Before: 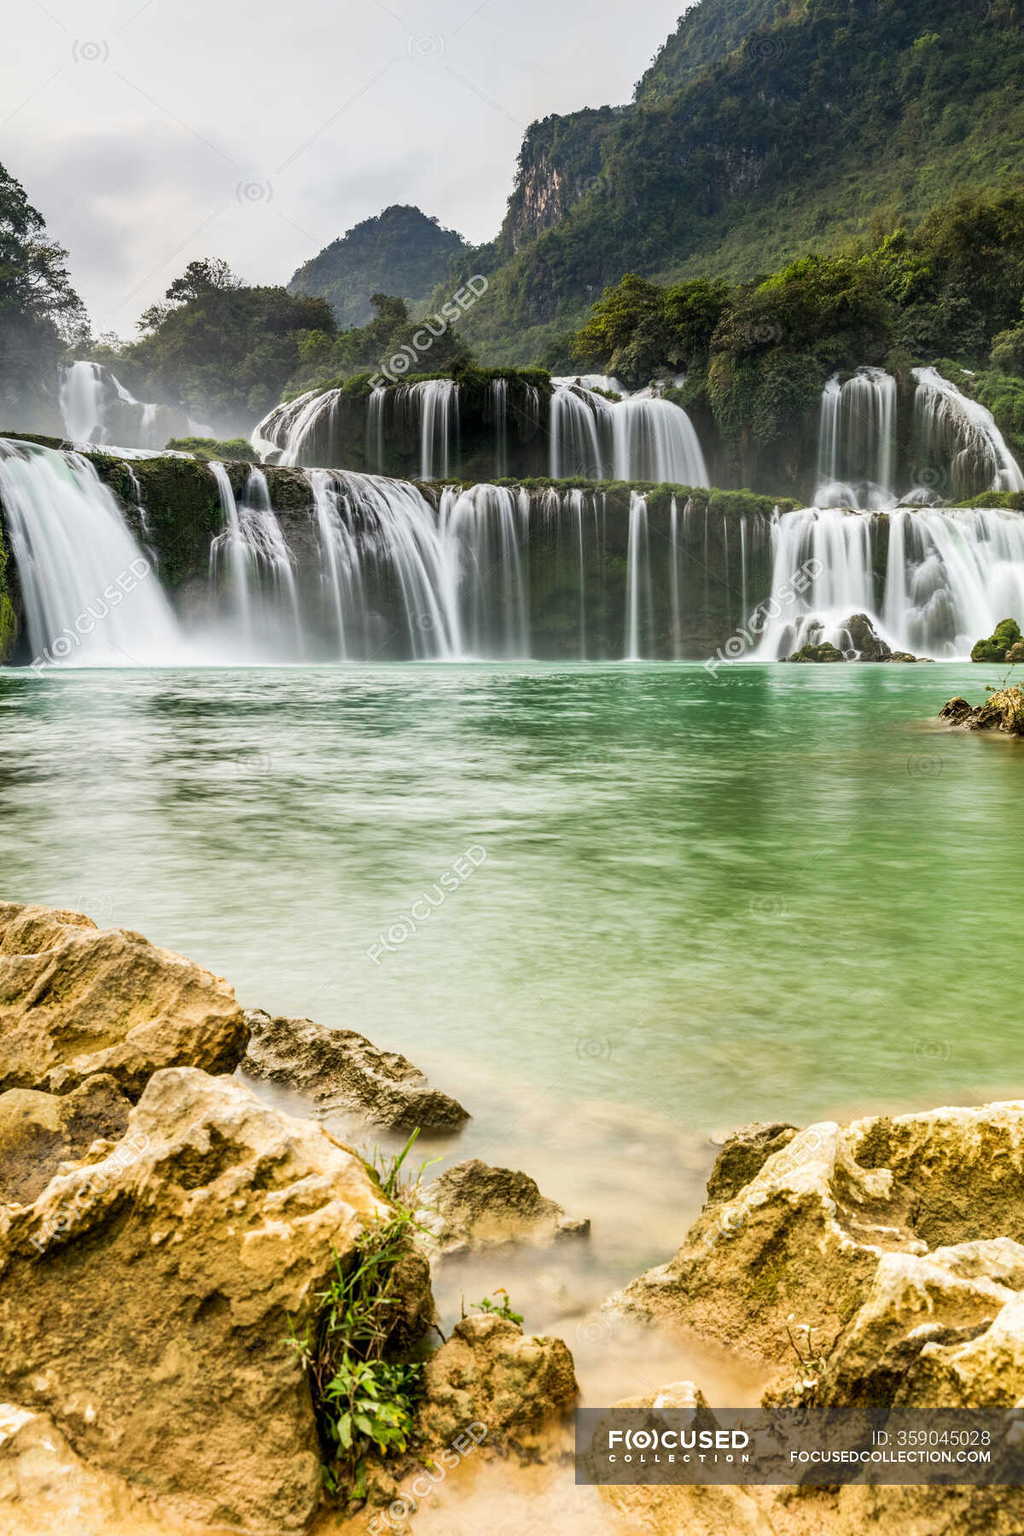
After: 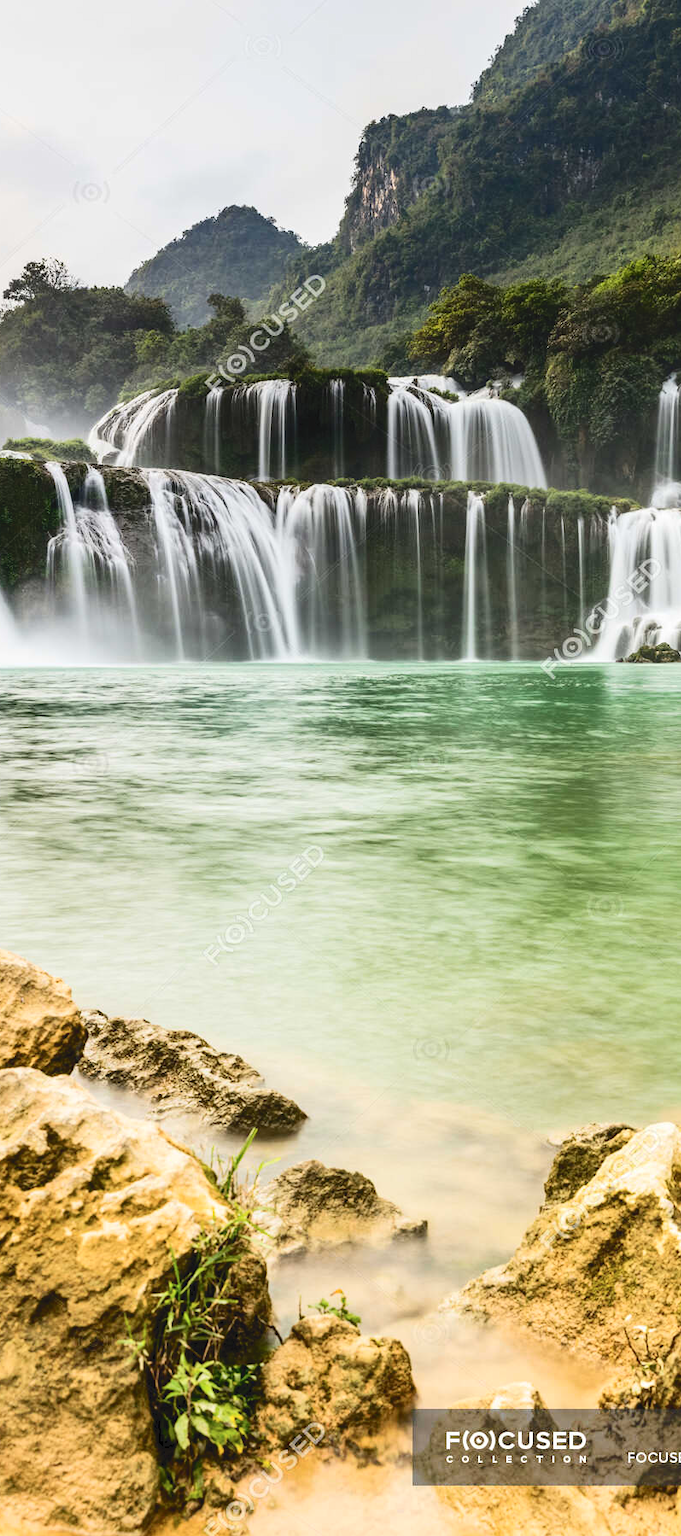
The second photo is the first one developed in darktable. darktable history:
crop and rotate: left 15.929%, right 17.508%
tone curve: curves: ch0 [(0, 0) (0.003, 0.065) (0.011, 0.072) (0.025, 0.09) (0.044, 0.104) (0.069, 0.116) (0.1, 0.127) (0.136, 0.15) (0.177, 0.184) (0.224, 0.223) (0.277, 0.28) (0.335, 0.361) (0.399, 0.443) (0.468, 0.525) (0.543, 0.616) (0.623, 0.713) (0.709, 0.79) (0.801, 0.866) (0.898, 0.933) (1, 1)], color space Lab, independent channels, preserve colors none
